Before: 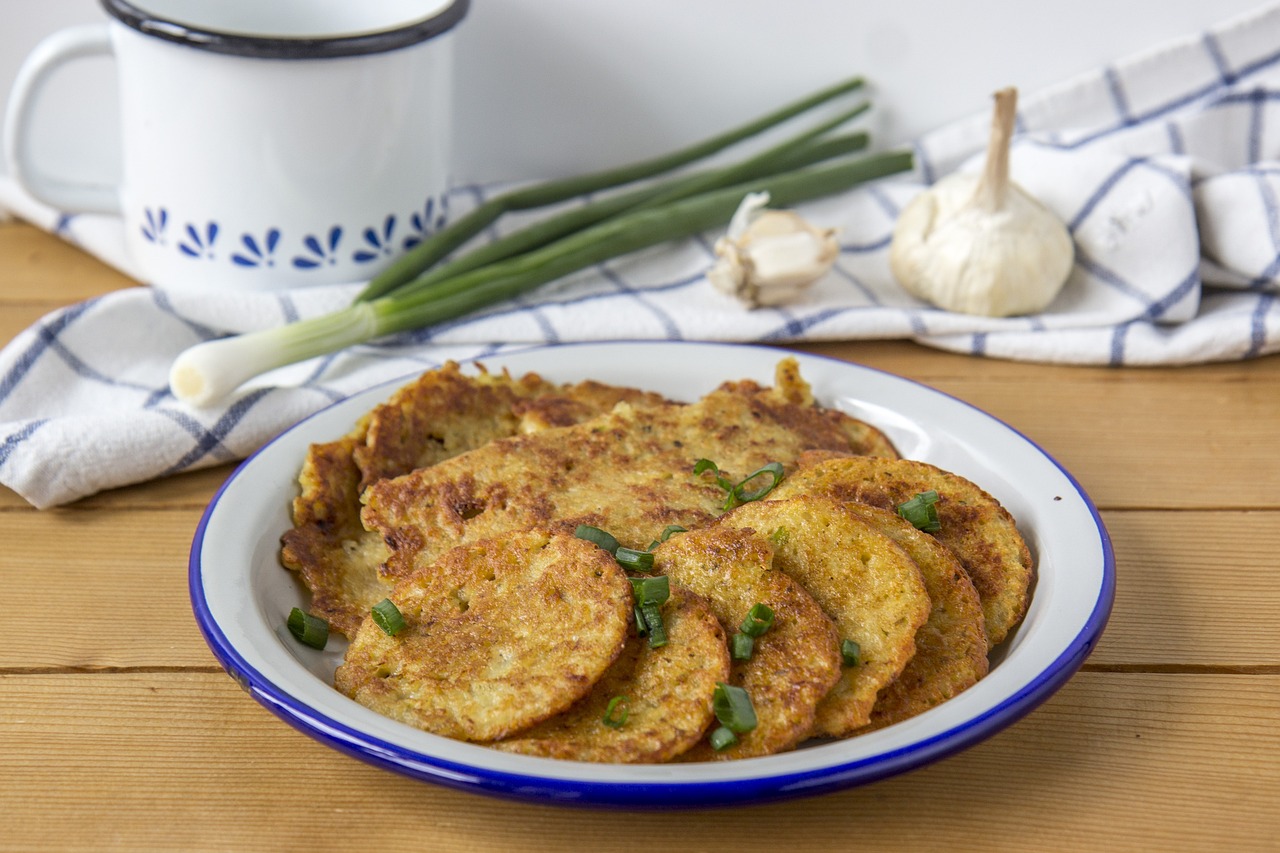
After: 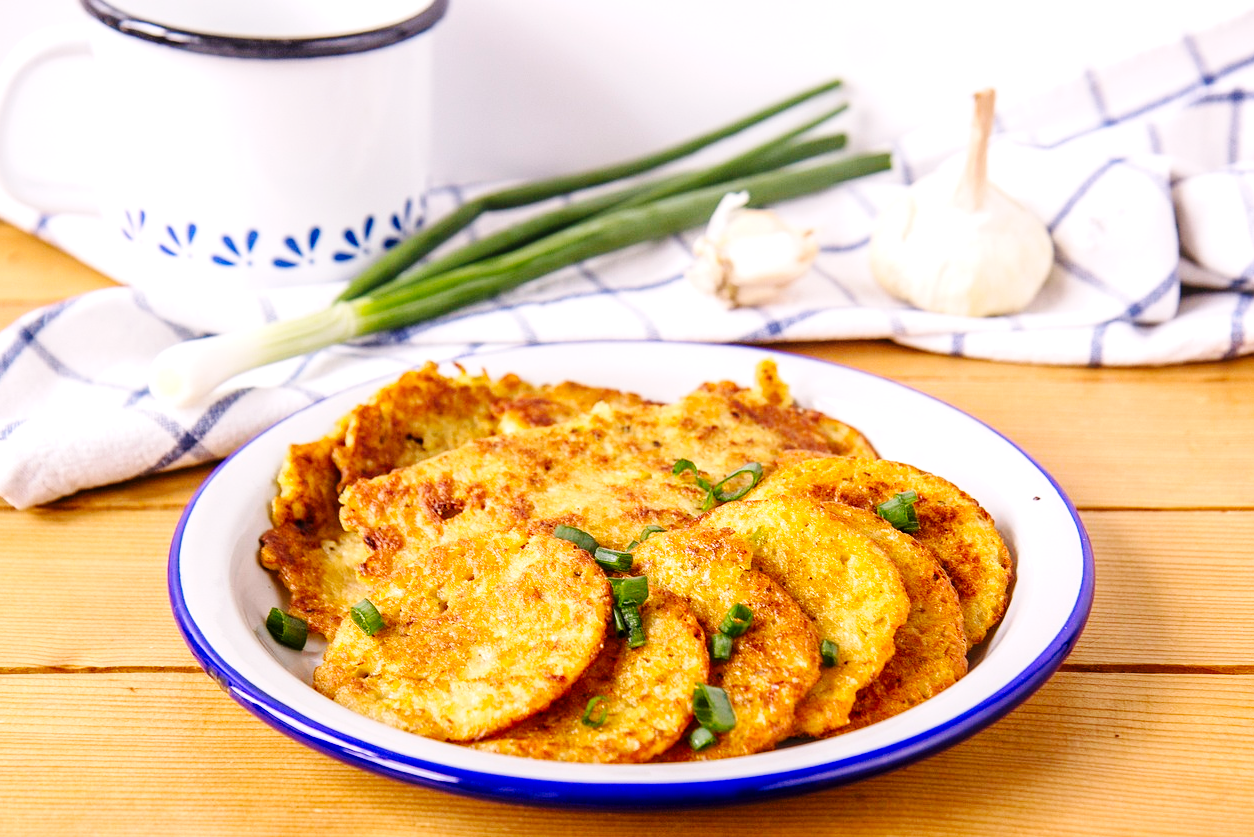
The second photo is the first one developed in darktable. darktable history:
crop: left 1.688%, right 0.27%, bottom 1.87%
base curve: curves: ch0 [(0, 0) (0.036, 0.025) (0.121, 0.166) (0.206, 0.329) (0.605, 0.79) (1, 1)], preserve colors none
color calibration: output R [1.063, -0.012, -0.003, 0], output B [-0.079, 0.047, 1, 0], x 0.357, y 0.368, temperature 4745.16 K
exposure: exposure 0.49 EV, compensate exposure bias true, compensate highlight preservation false
